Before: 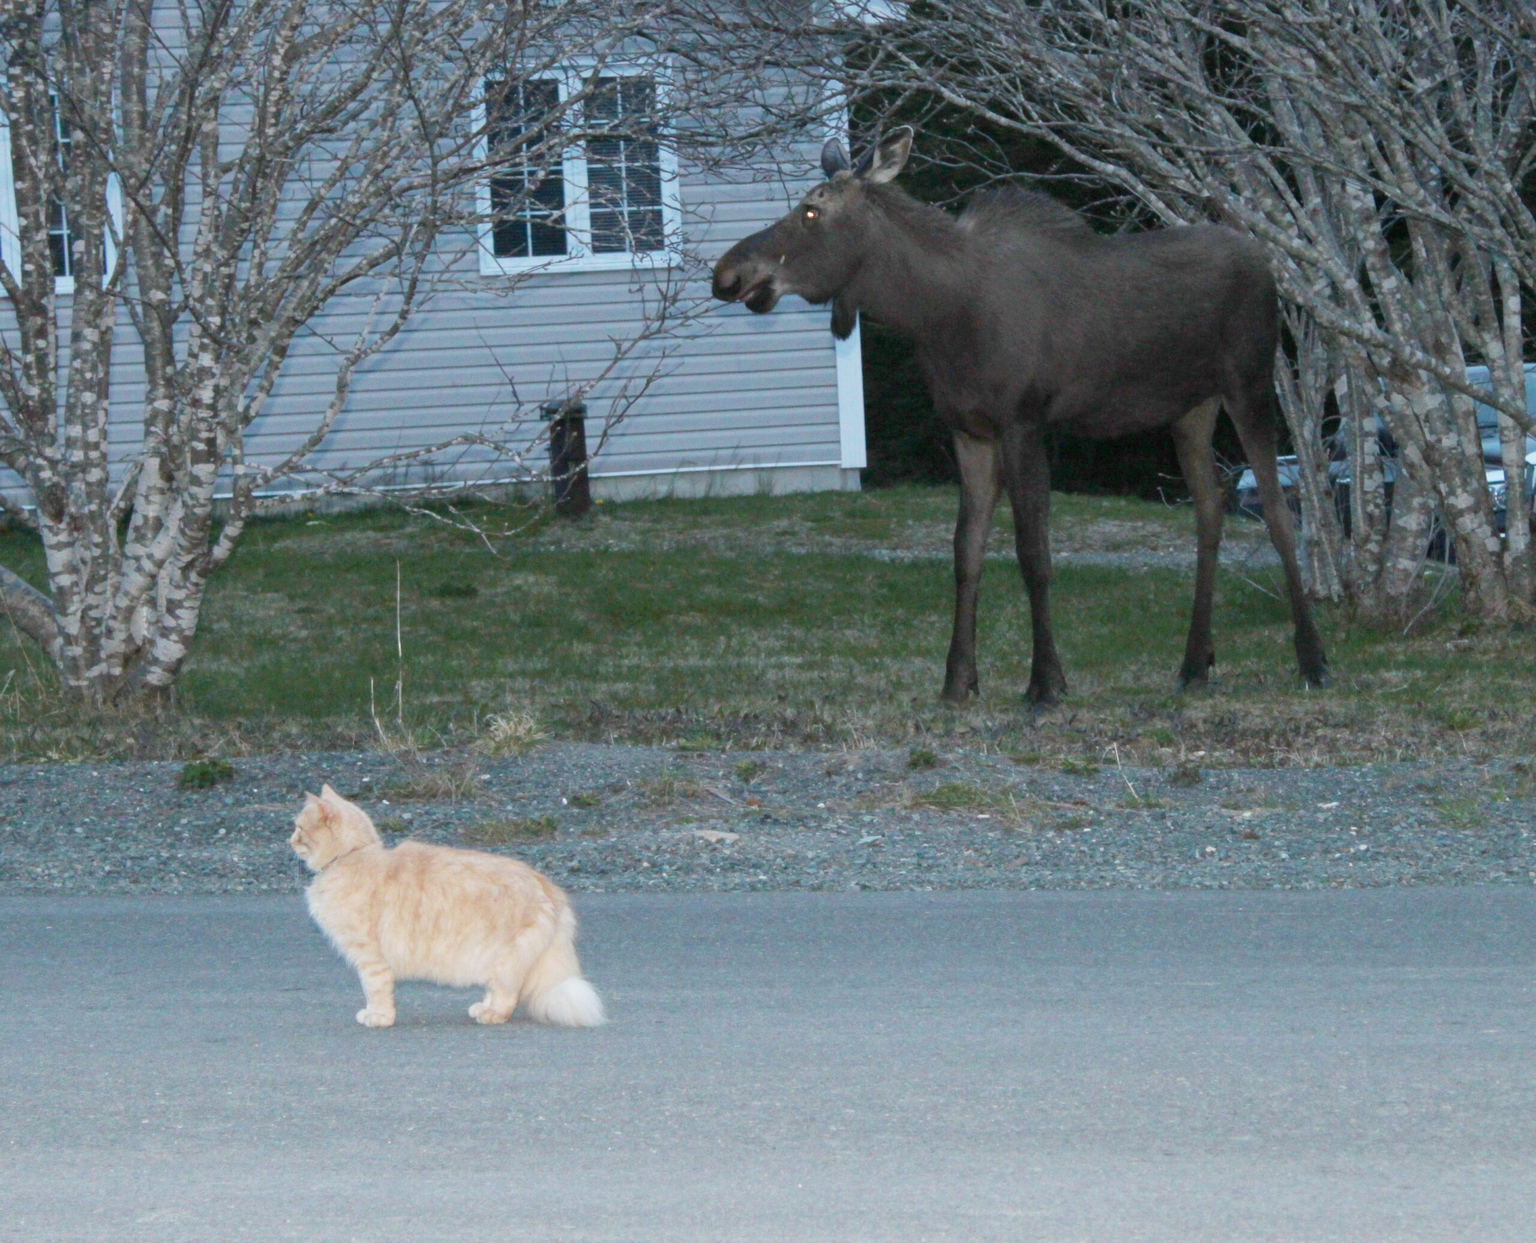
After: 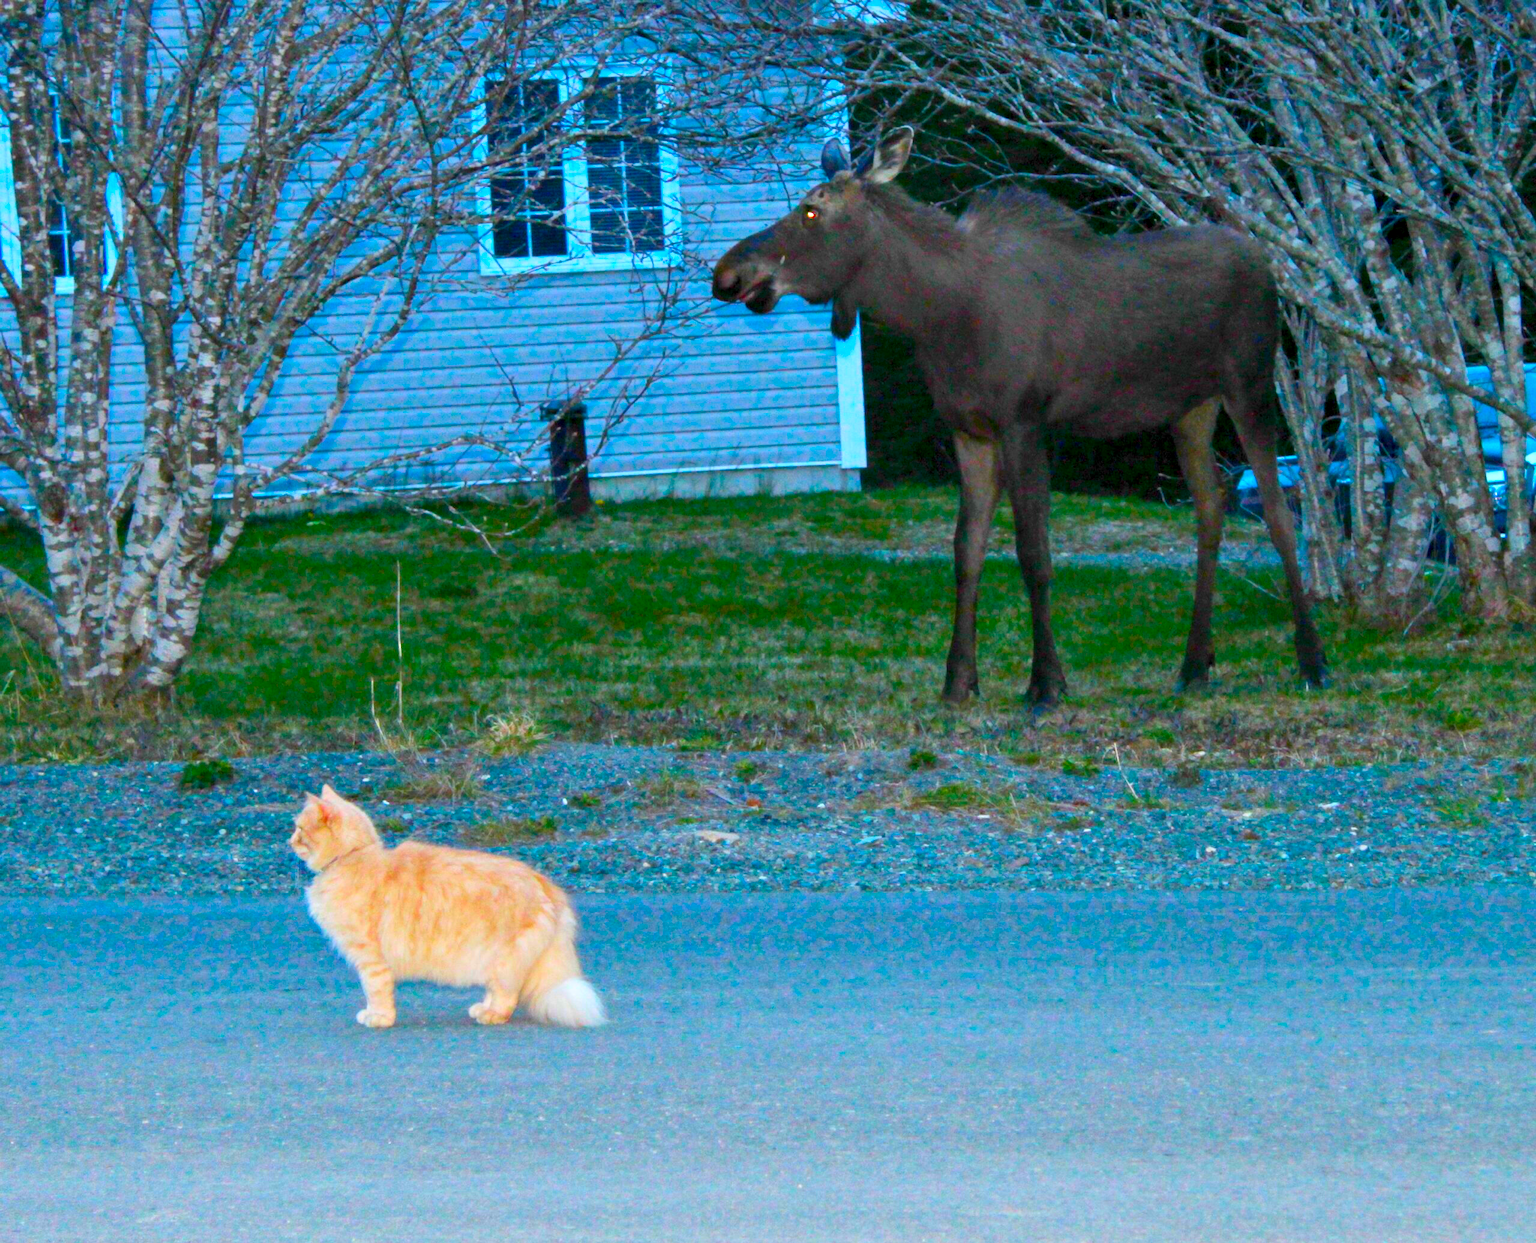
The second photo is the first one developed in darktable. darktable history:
color correction: saturation 3
contrast equalizer: y [[0.531, 0.548, 0.559, 0.557, 0.544, 0.527], [0.5 ×6], [0.5 ×6], [0 ×6], [0 ×6]]
